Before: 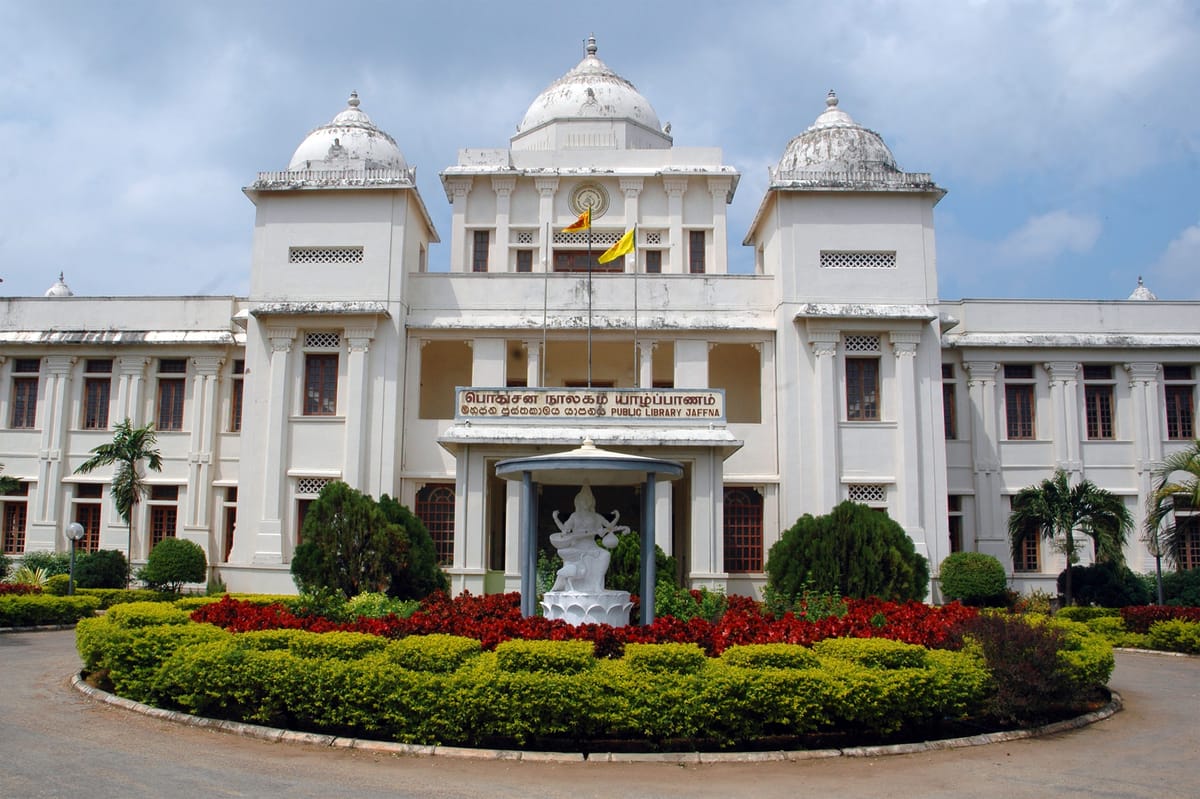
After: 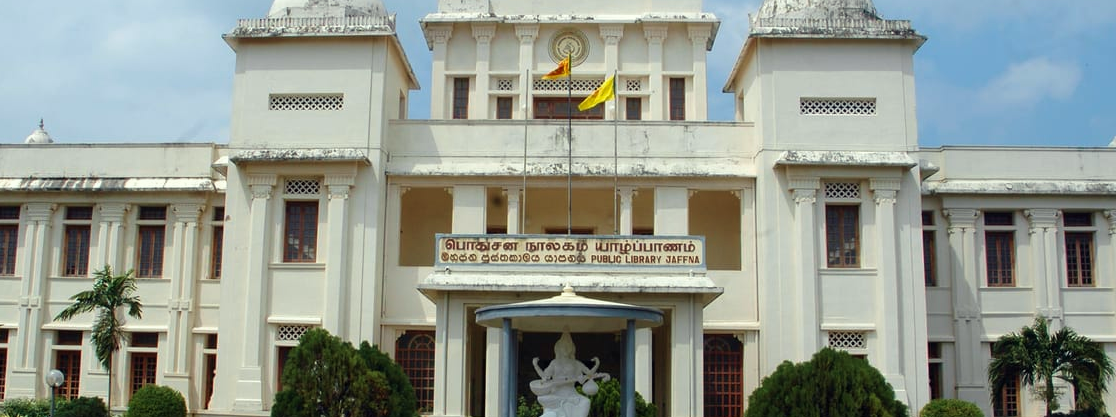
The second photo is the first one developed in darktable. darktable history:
velvia: on, module defaults
crop: left 1.744%, top 19.225%, right 5.069%, bottom 28.357%
color zones: curves: ch0 [(0.25, 0.5) (0.428, 0.473) (0.75, 0.5)]; ch1 [(0.243, 0.479) (0.398, 0.452) (0.75, 0.5)]
color correction: highlights a* -4.28, highlights b* 6.53
